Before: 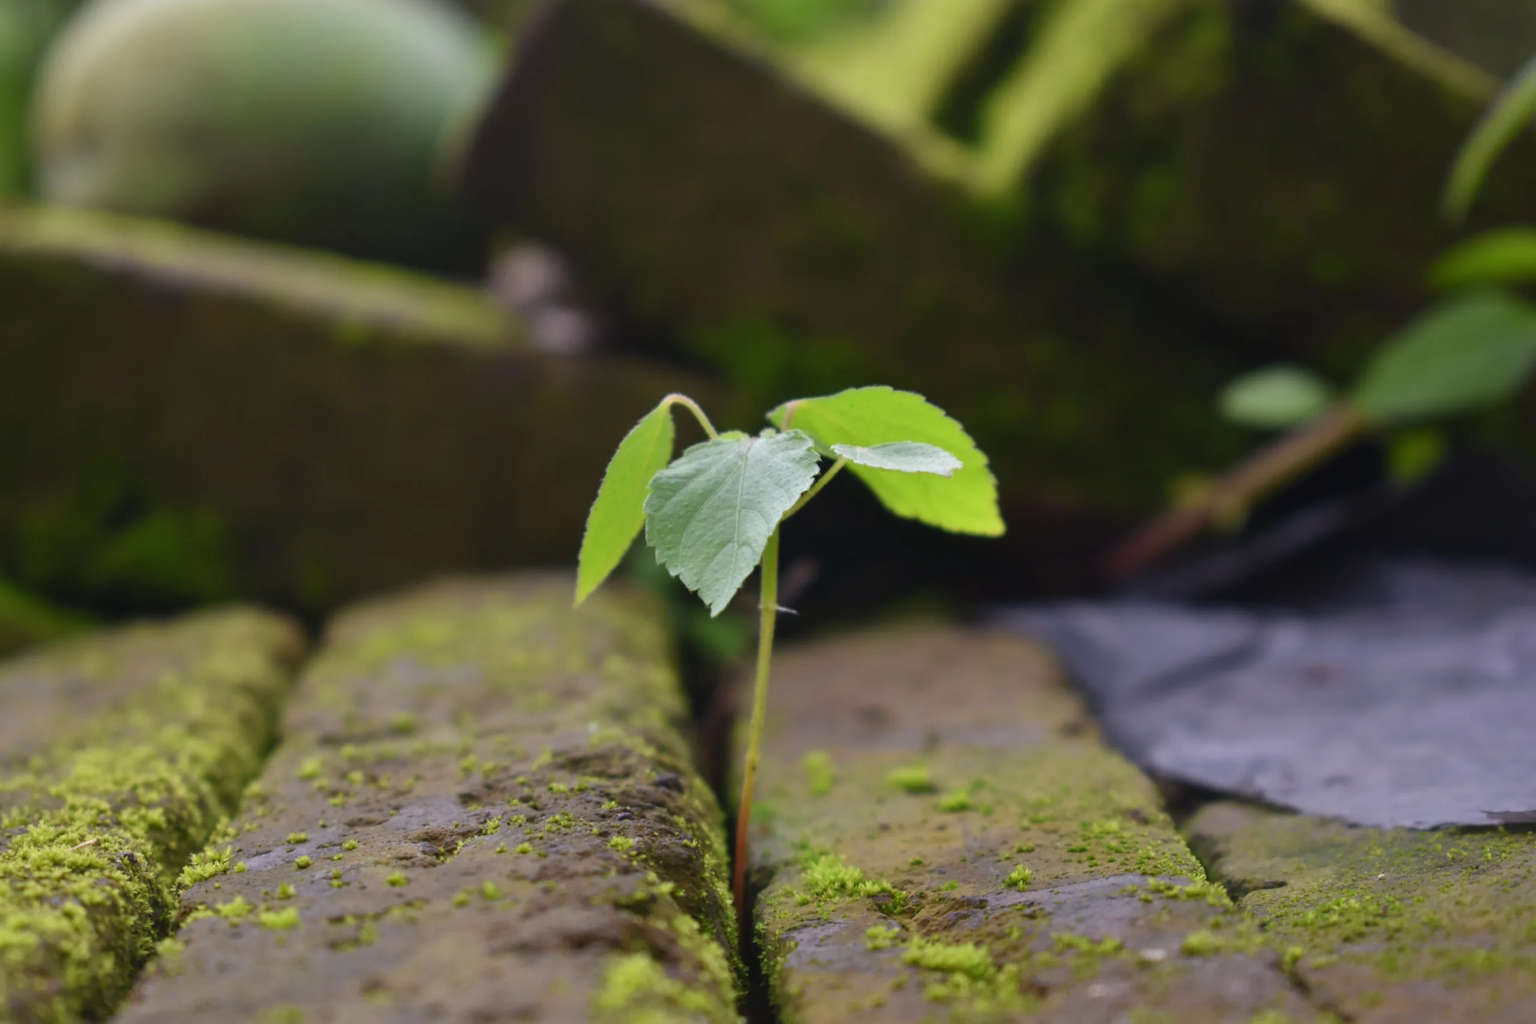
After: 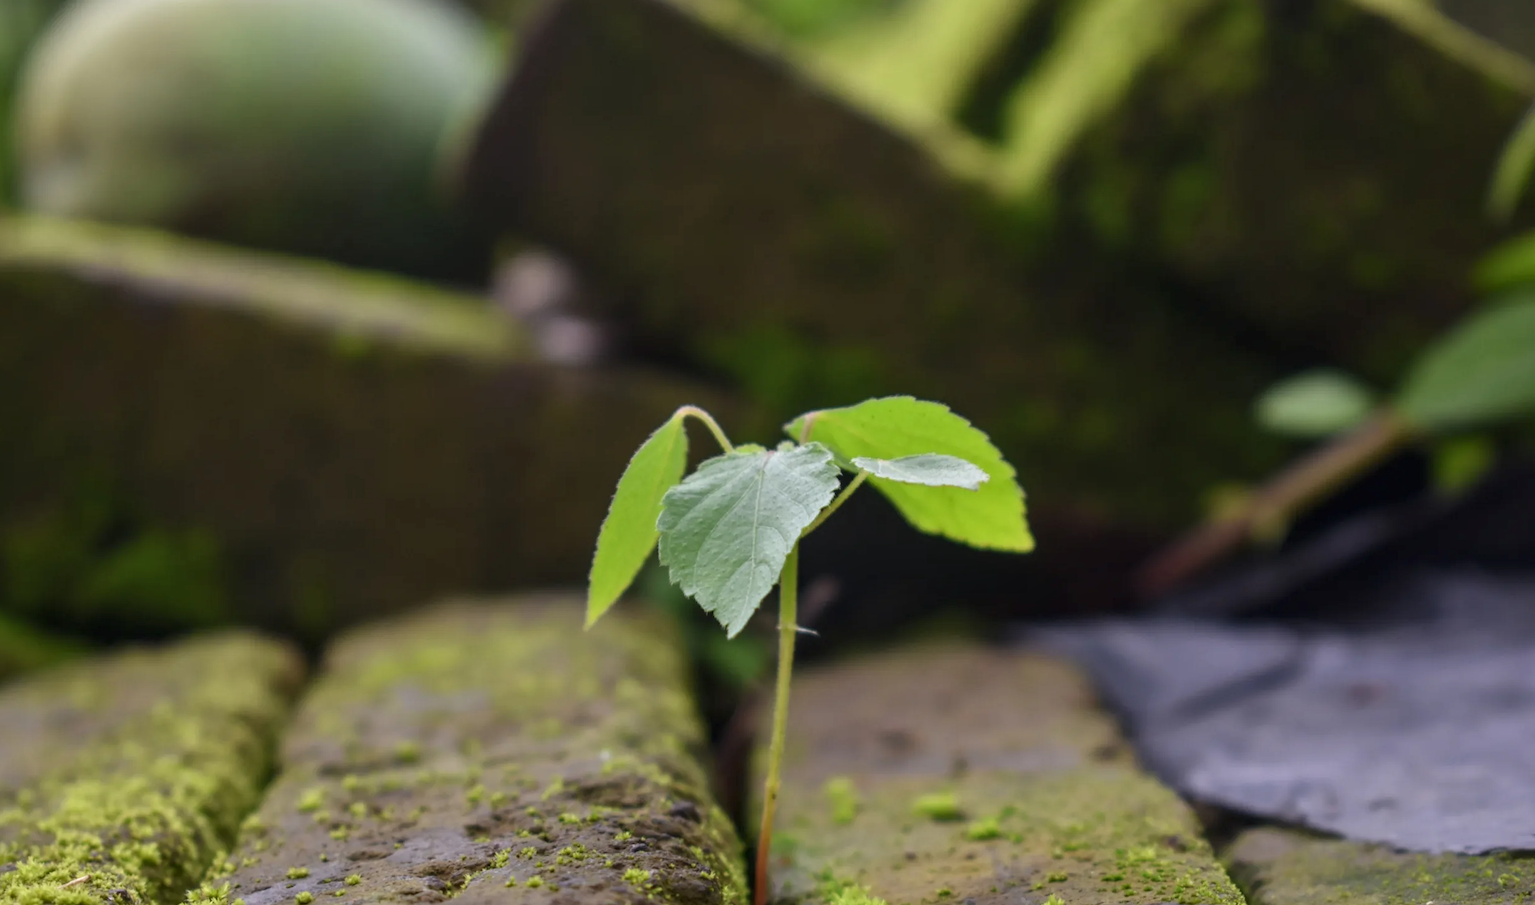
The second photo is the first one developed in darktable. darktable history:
crop and rotate: angle 0.471°, left 0.376%, right 2.663%, bottom 14.205%
local contrast: on, module defaults
